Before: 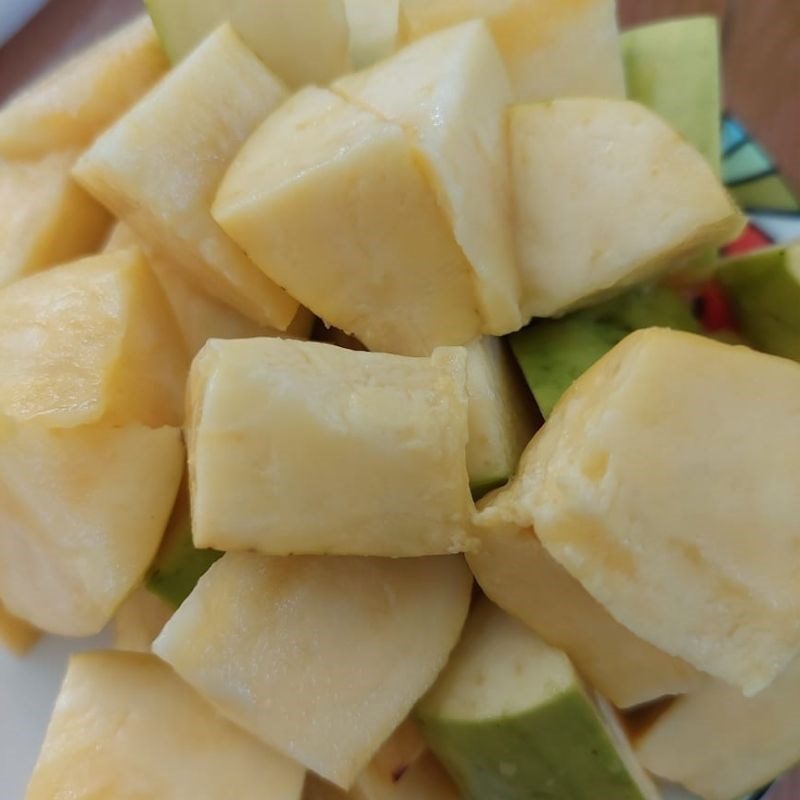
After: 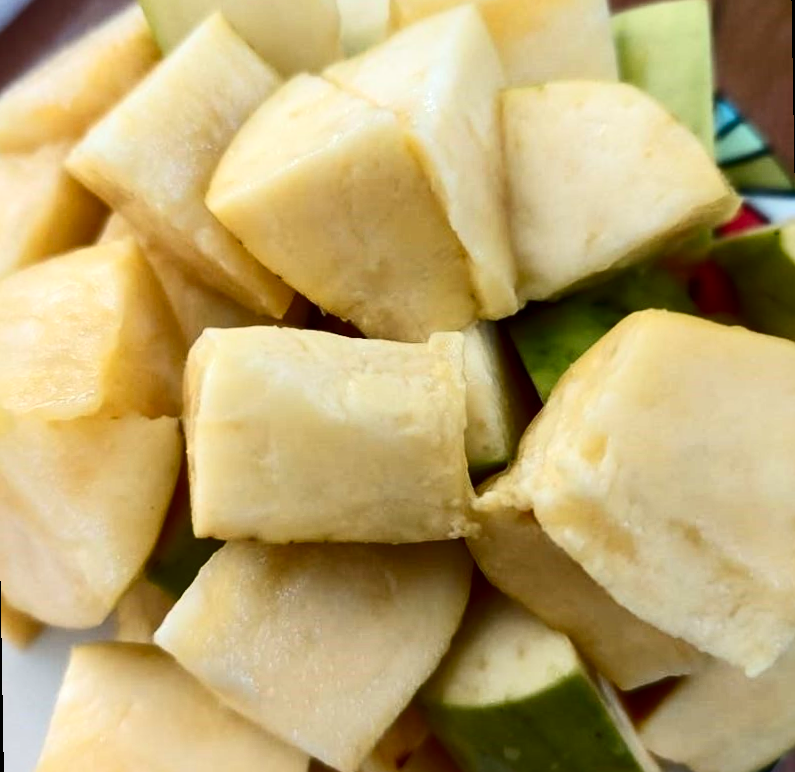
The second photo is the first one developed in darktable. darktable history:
contrast brightness saturation: contrast 0.4, brightness 0.05, saturation 0.25
rotate and perspective: rotation -1°, crop left 0.011, crop right 0.989, crop top 0.025, crop bottom 0.975
local contrast: mode bilateral grid, contrast 25, coarseness 60, detail 151%, midtone range 0.2
